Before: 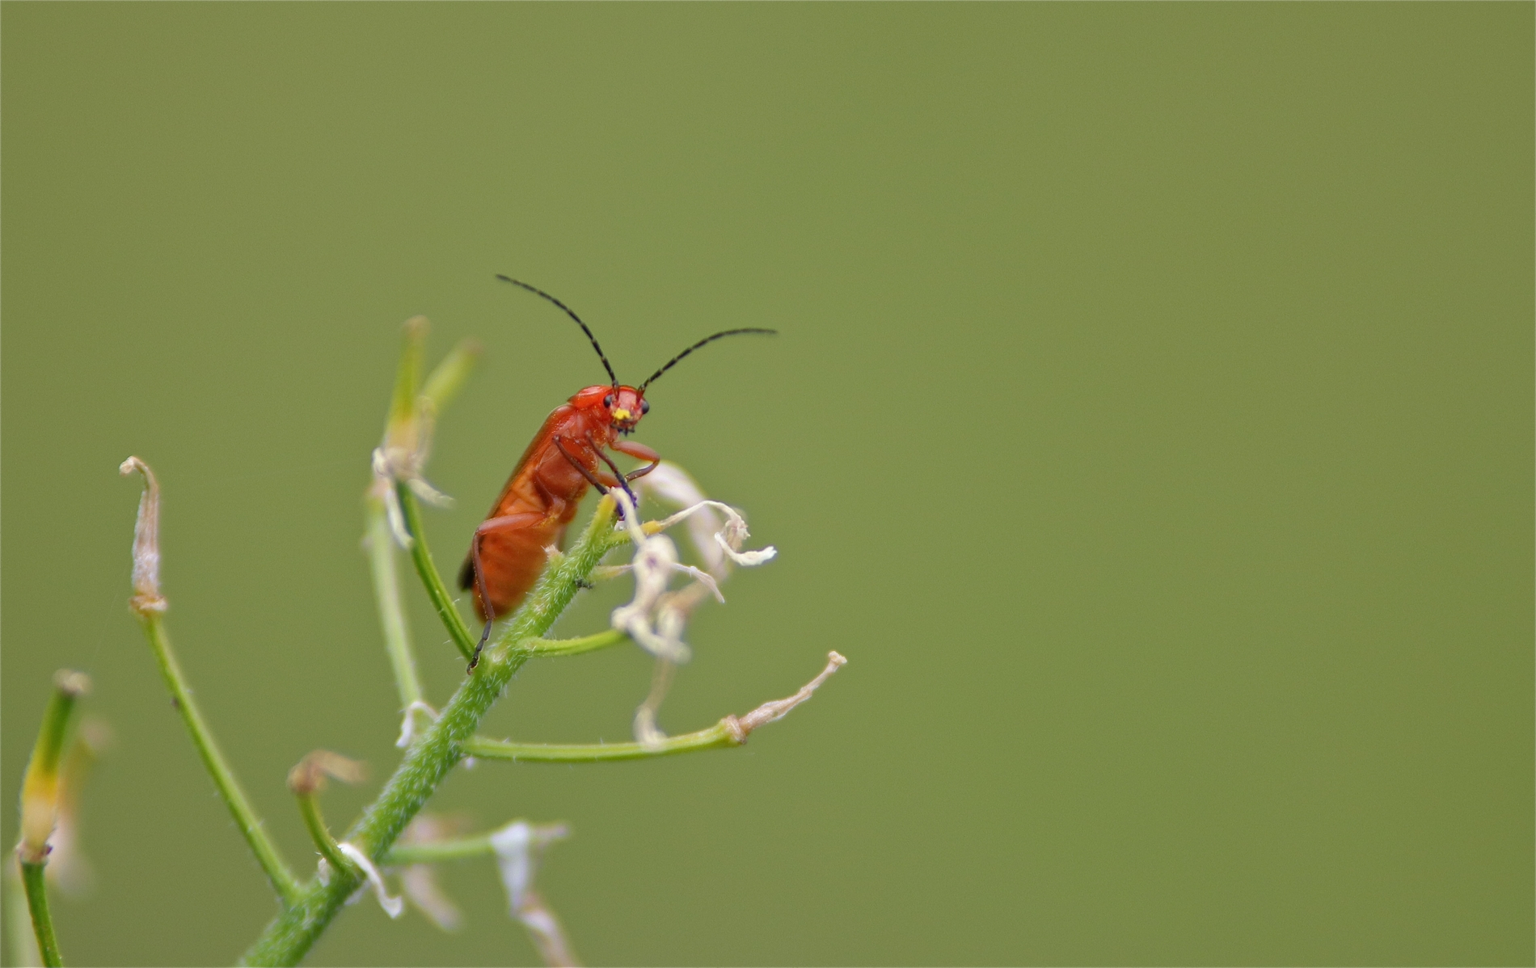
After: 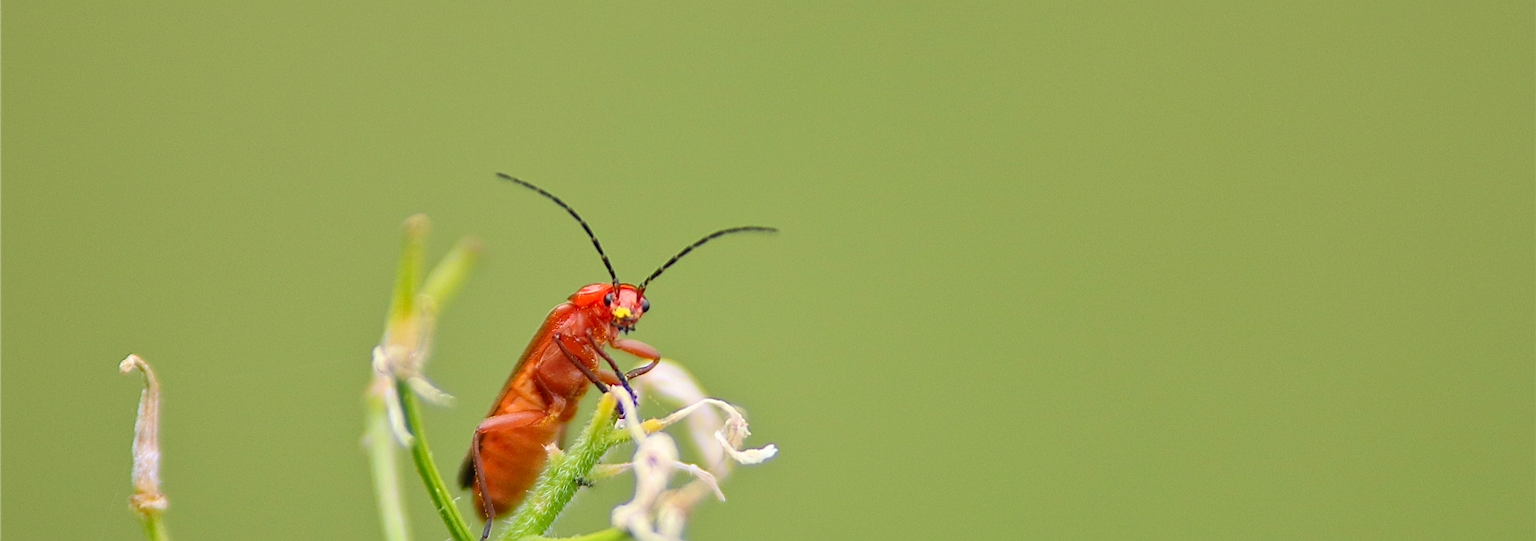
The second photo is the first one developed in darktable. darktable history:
crop and rotate: top 10.543%, bottom 33.412%
sharpen: on, module defaults
contrast brightness saturation: contrast 0.195, brightness 0.155, saturation 0.226
